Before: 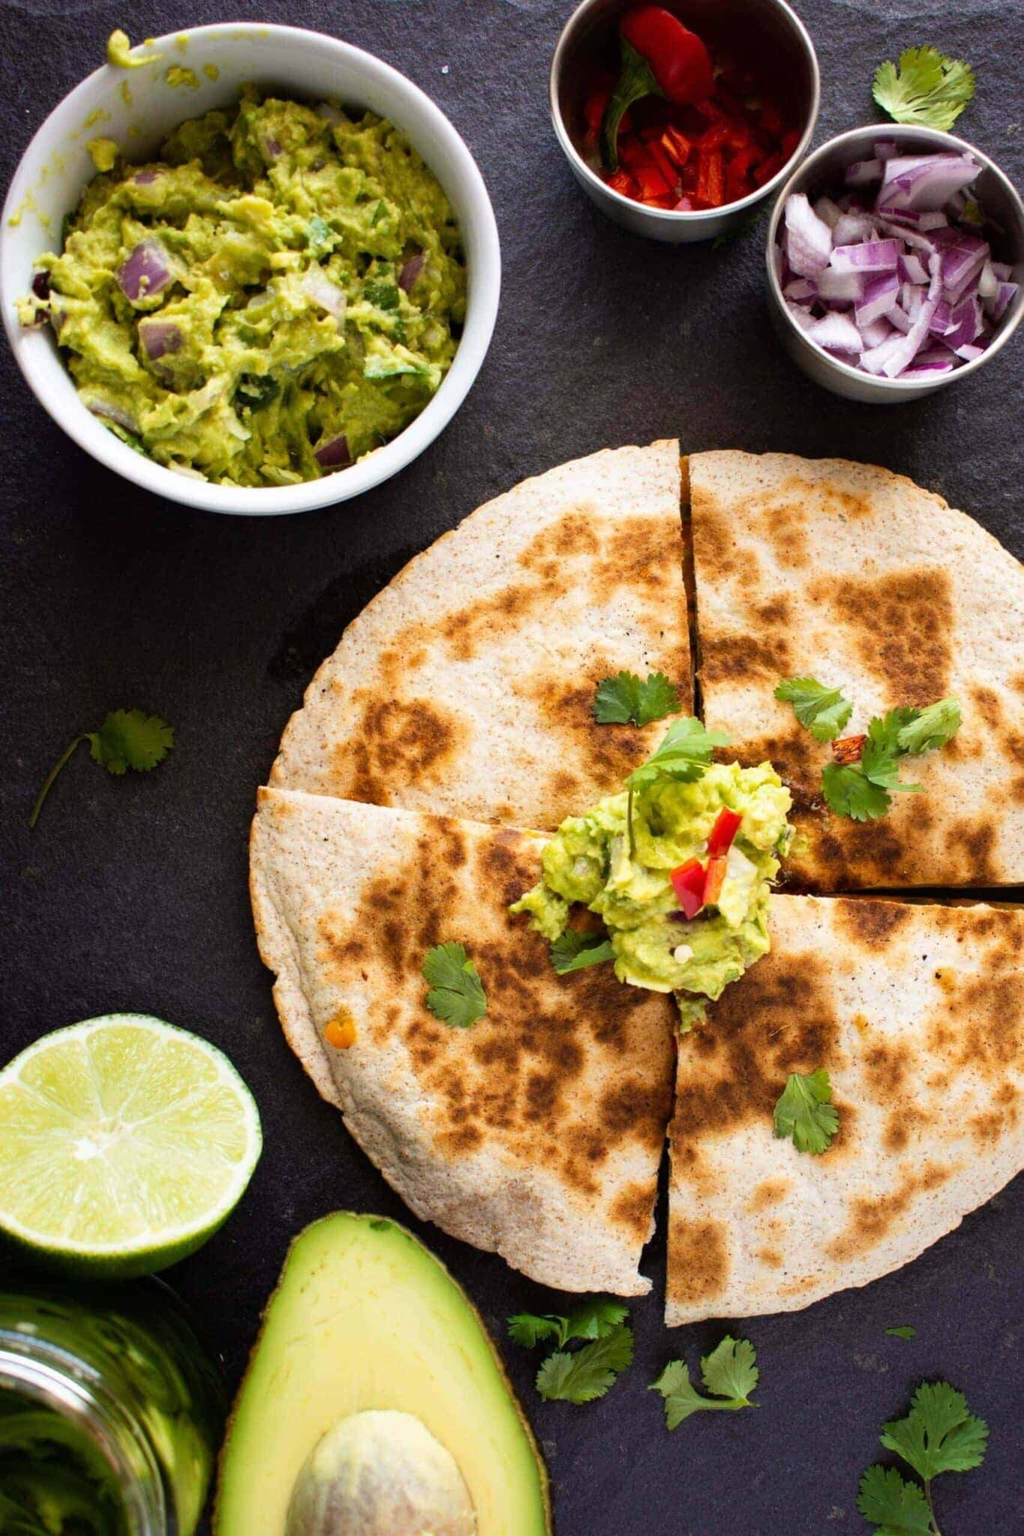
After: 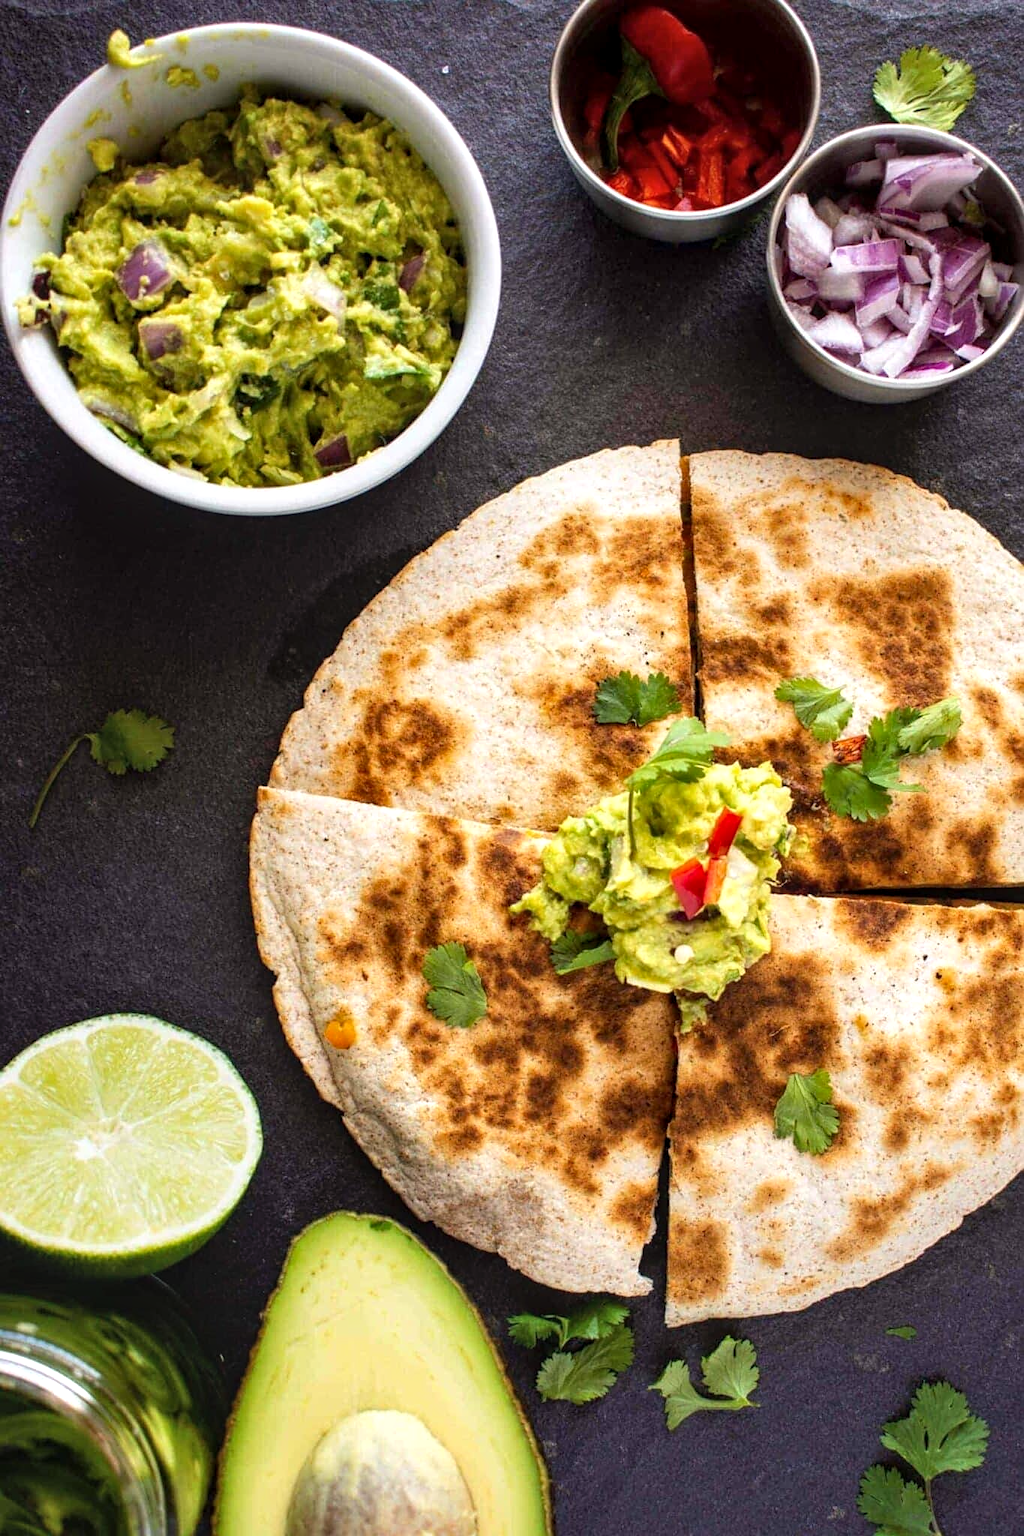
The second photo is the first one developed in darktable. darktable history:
local contrast: on, module defaults
exposure: exposure 0.2 EV, compensate highlight preservation false
sharpen: amount 0.207
